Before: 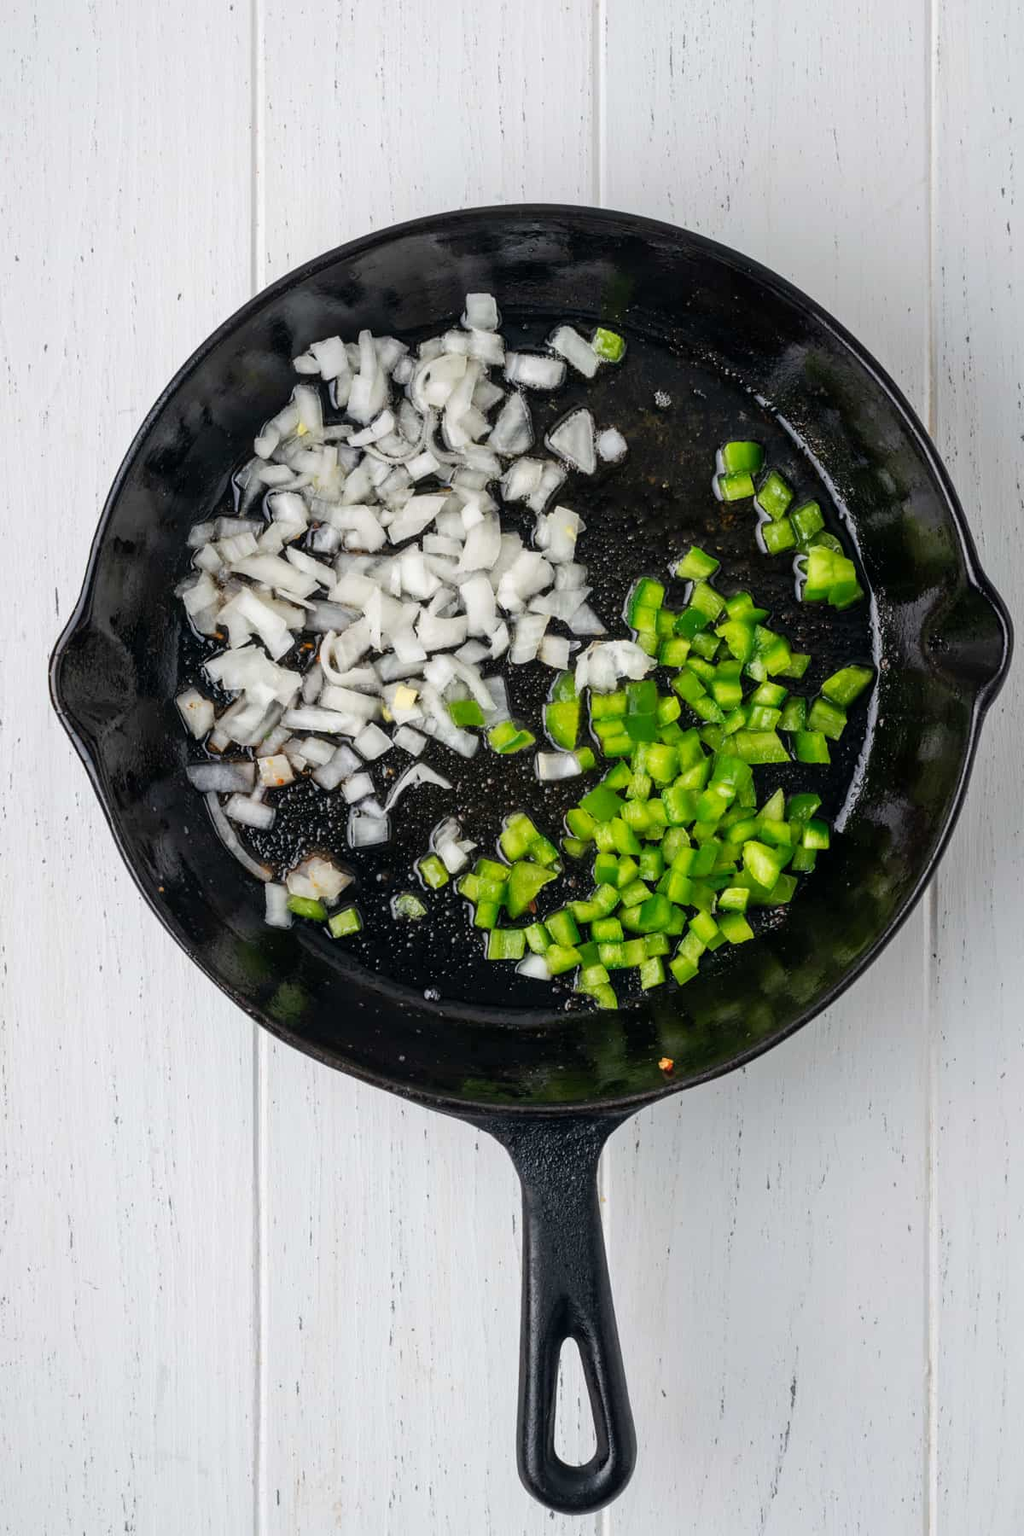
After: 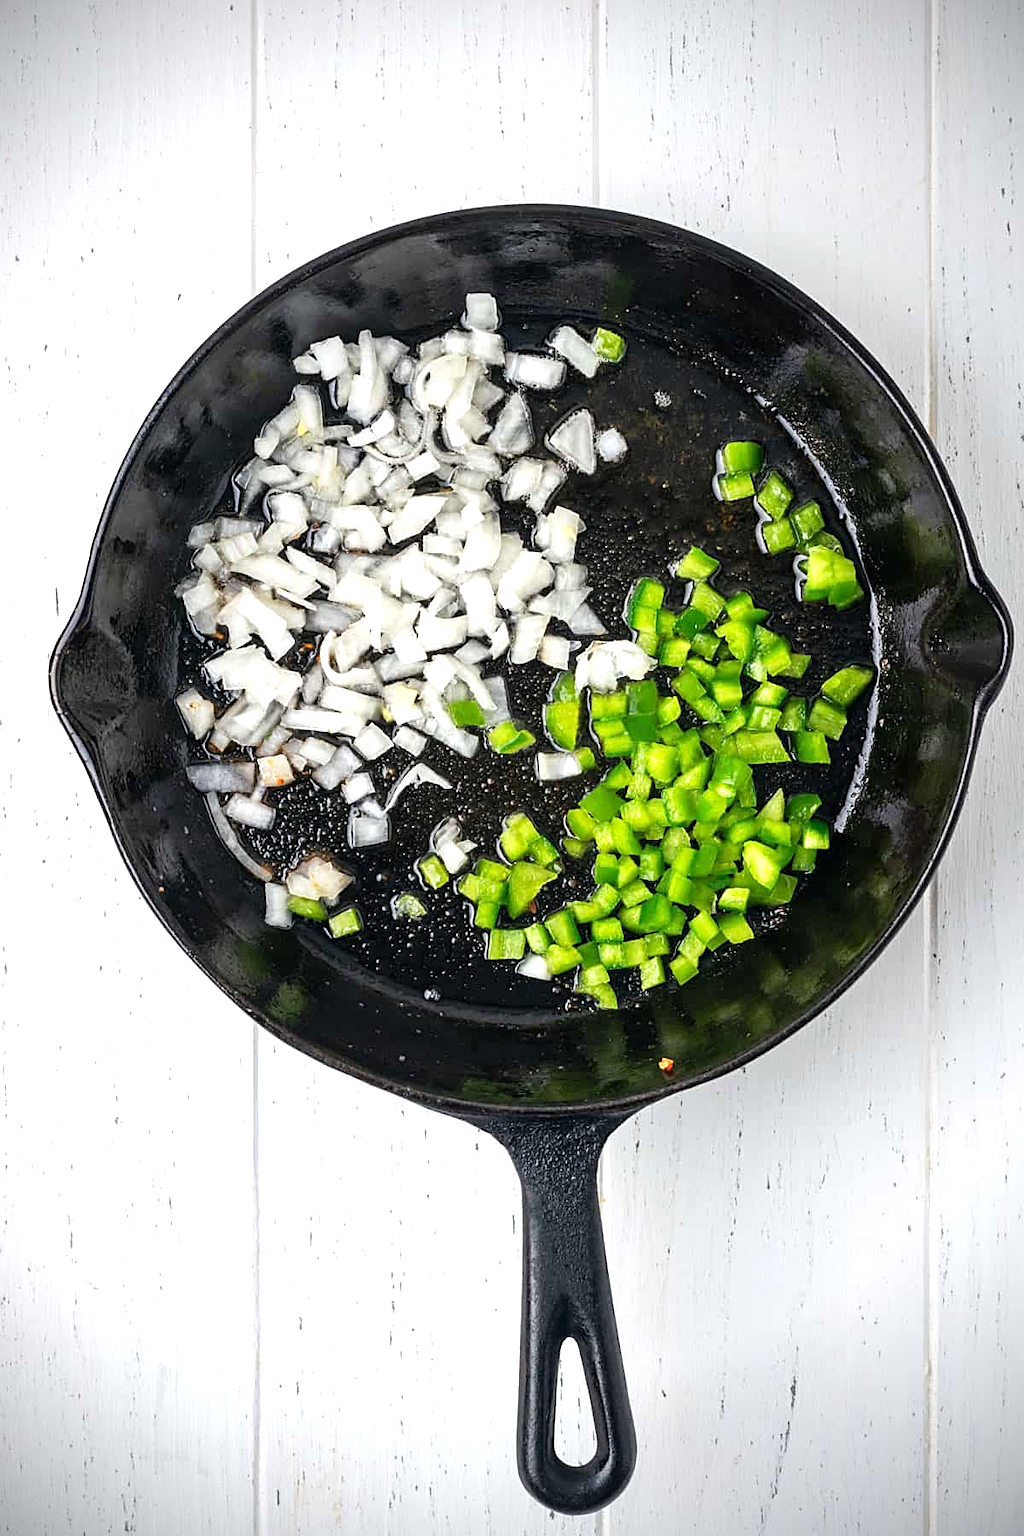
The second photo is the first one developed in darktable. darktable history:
vignetting: fall-off radius 61.15%, brightness -0.981, saturation 0.495
exposure: black level correction 0, exposure 0.692 EV, compensate exposure bias true, compensate highlight preservation false
sharpen: on, module defaults
